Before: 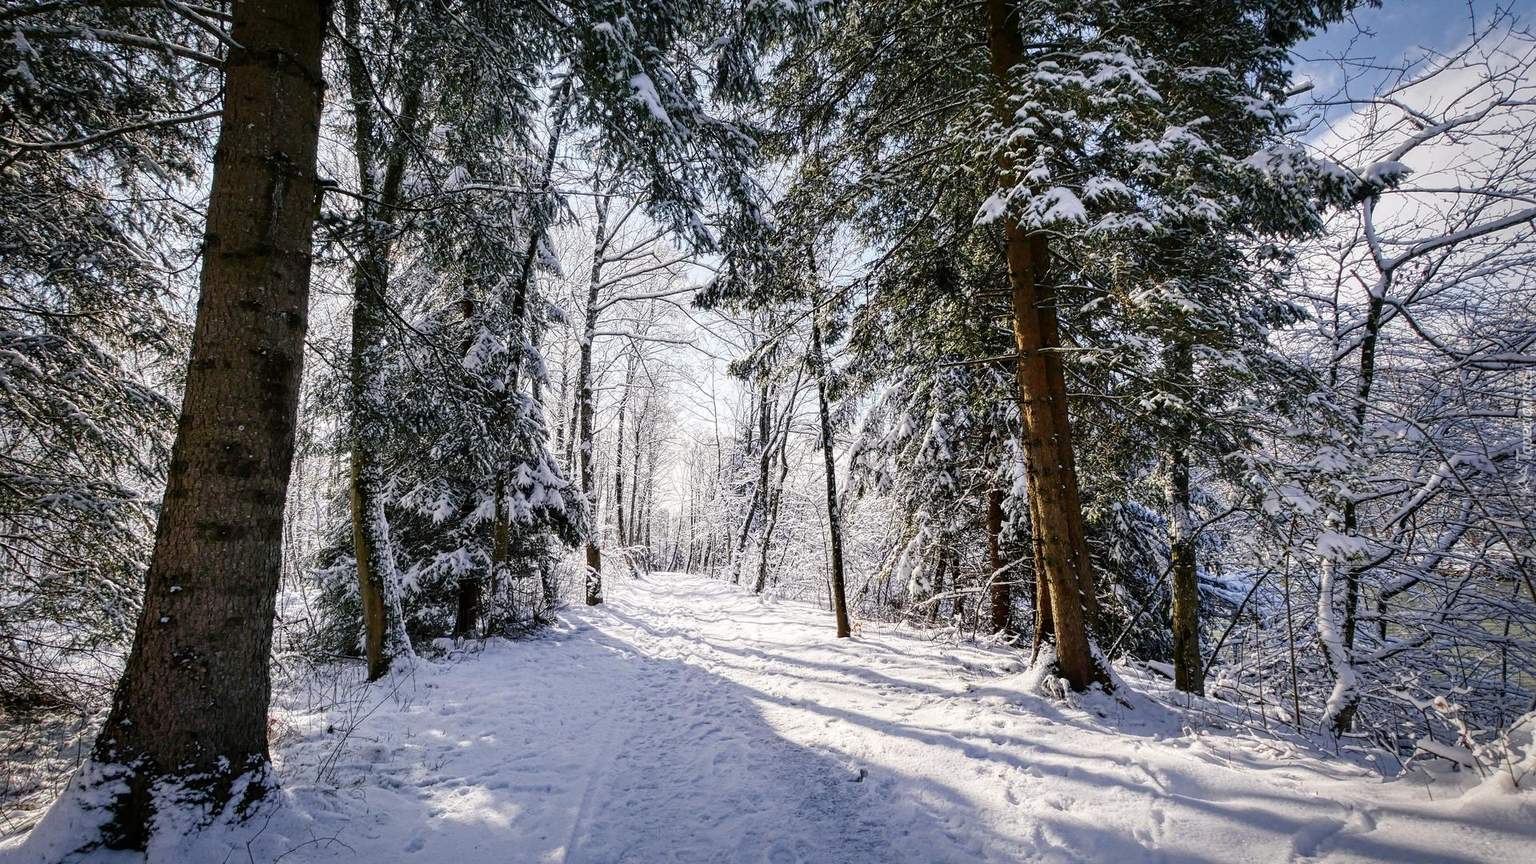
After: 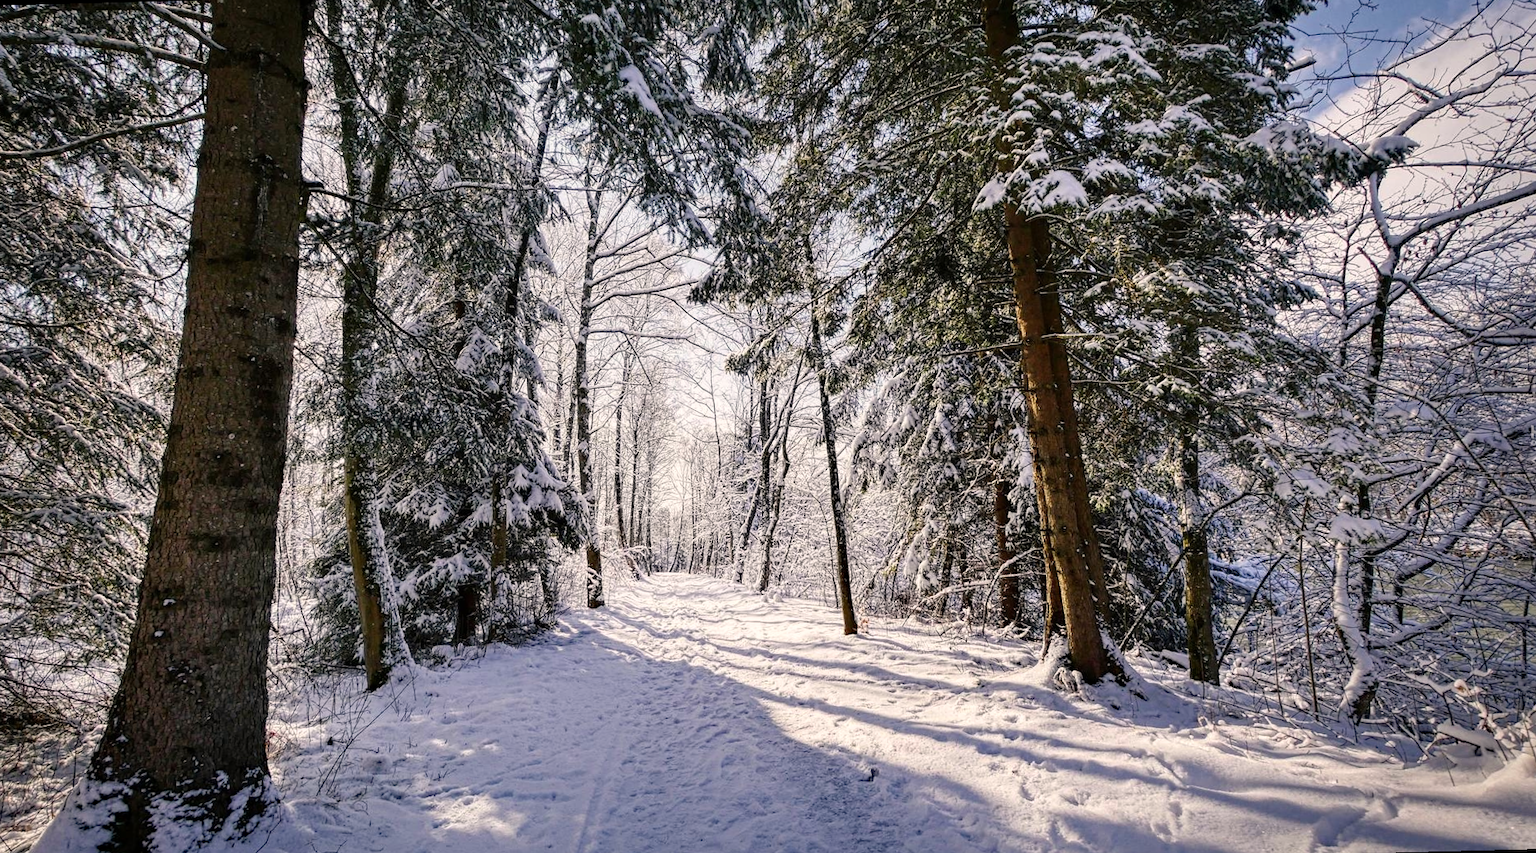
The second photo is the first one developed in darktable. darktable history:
rotate and perspective: rotation -1.42°, crop left 0.016, crop right 0.984, crop top 0.035, crop bottom 0.965
shadows and highlights: shadows 37.27, highlights -28.18, soften with gaussian
haze removal: adaptive false
color correction: highlights a* 3.84, highlights b* 5.07
exposure: compensate highlight preservation false
